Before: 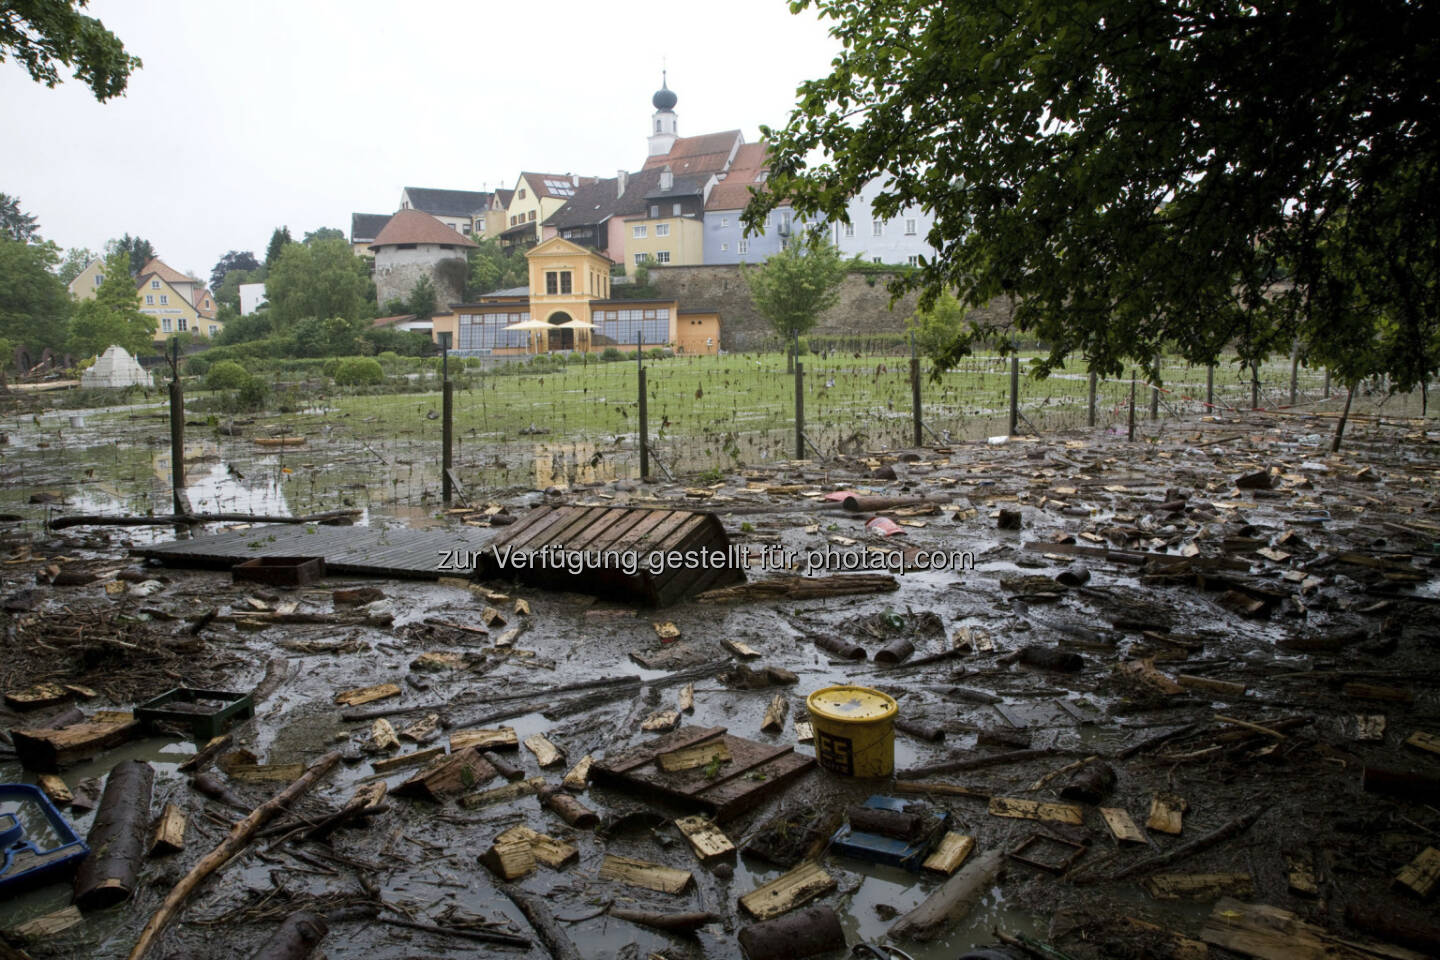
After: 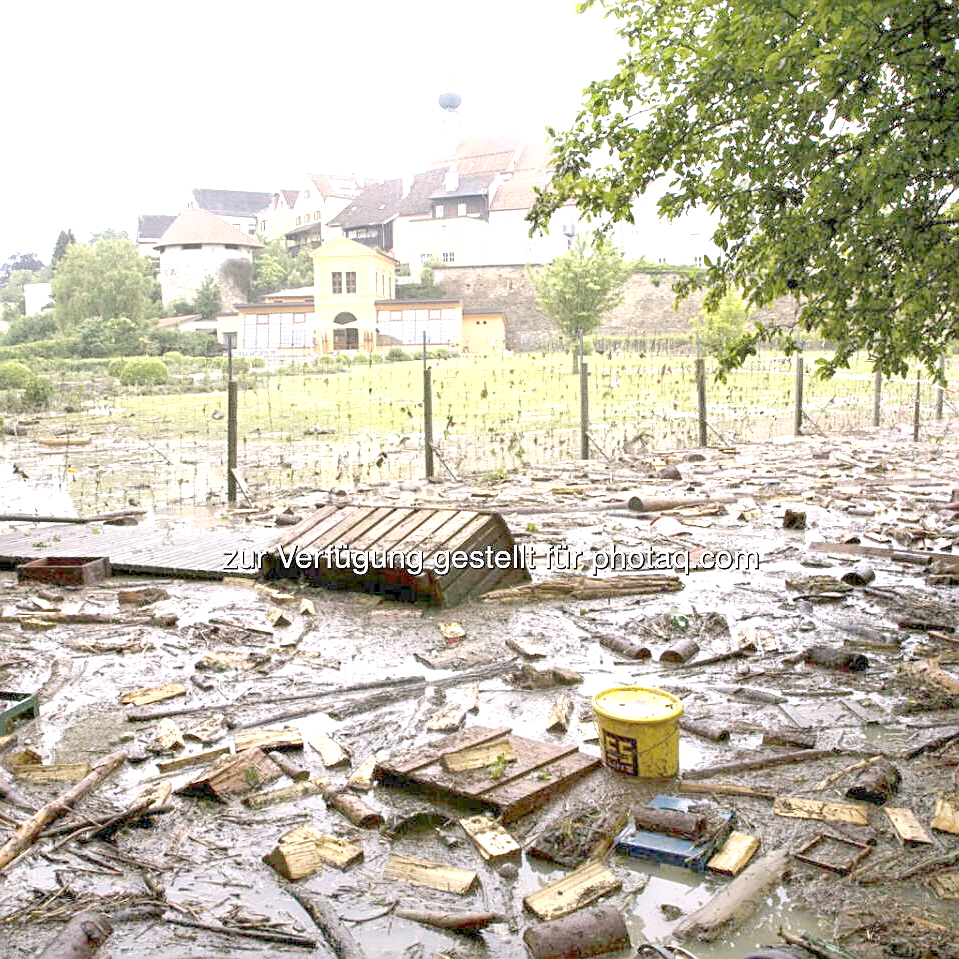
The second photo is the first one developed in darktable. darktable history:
shadows and highlights: shadows 31.98, highlights -32.78, soften with gaussian
color correction: highlights a* 3.33, highlights b* 1.65, saturation 1.19
exposure: black level correction 0, exposure 0.846 EV, compensate exposure bias true, compensate highlight preservation false
crop and rotate: left 14.967%, right 18.419%
sharpen: on, module defaults
